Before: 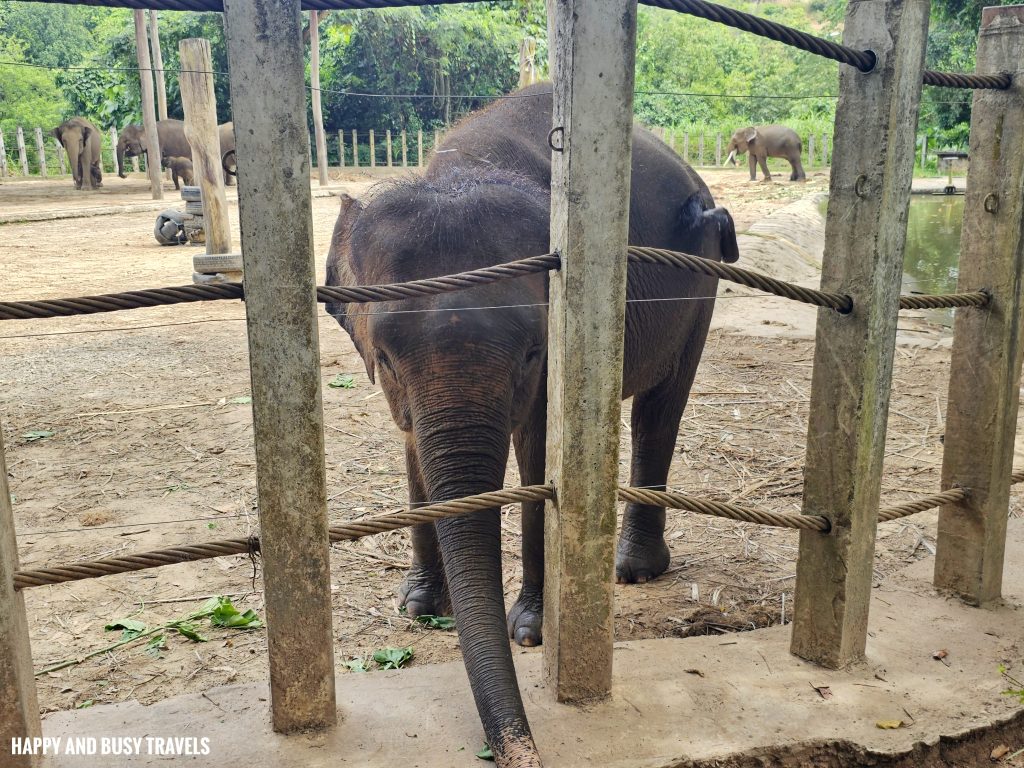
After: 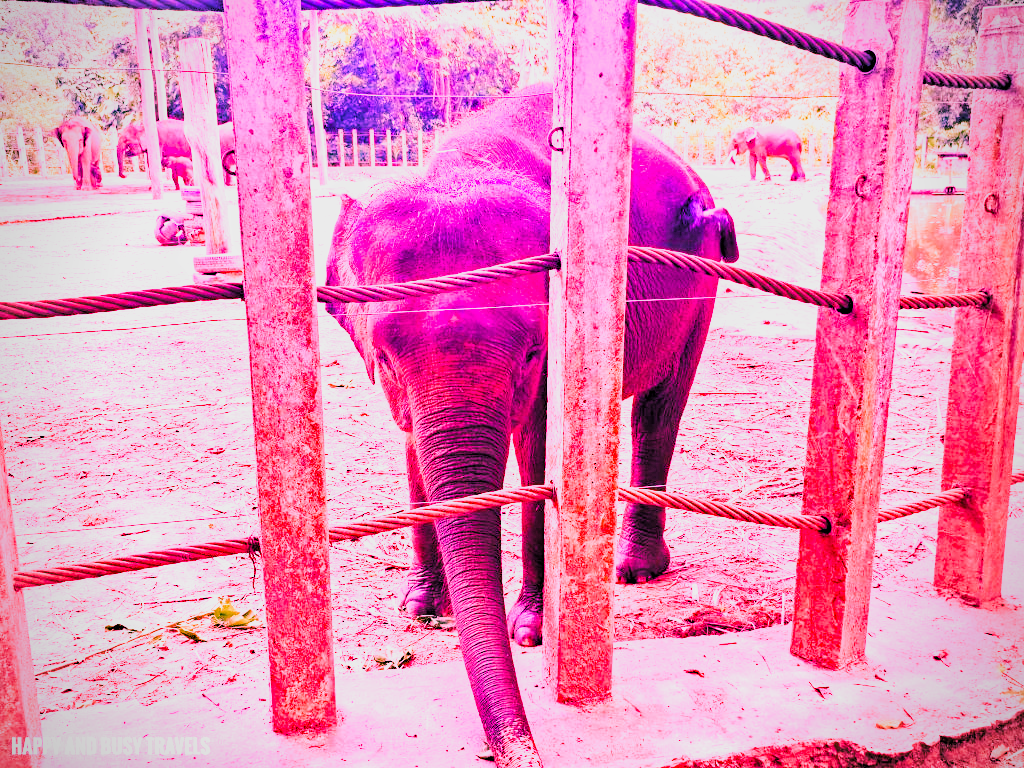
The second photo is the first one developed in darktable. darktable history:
raw chromatic aberrations: on, module defaults
color balance rgb: perceptual saturation grading › global saturation 25%, perceptual brilliance grading › mid-tones 10%, perceptual brilliance grading › shadows 15%, global vibrance 20%
filmic rgb: black relative exposure -7.65 EV, white relative exposure 4.56 EV, hardness 3.61
highlight reconstruction: method reconstruct color, iterations 1, diameter of reconstruction 64 px
hot pixels: on, module defaults
lens correction: scale 1.01, crop 1, focal 85, aperture 2.8, distance 10.02, camera "Canon EOS RP", lens "Canon RF 85mm F2 MACRO IS STM"
raw denoise: x [[0, 0.25, 0.5, 0.75, 1] ×4]
tone equalizer "mask blending: all purposes": on, module defaults
white balance: red 2.129, blue 1.575
local contrast: highlights 100%, shadows 100%, detail 120%, midtone range 0.2
contrast brightness saturation: contrast 0.2, brightness 0.16, saturation 0.22
exposure: black level correction -0.002, exposure 0.54 EV, compensate highlight preservation false
filmic: grey point source 18, black point source -8.65, white point source 2.45, grey point target 18, white point target 100, output power 2.2, latitude stops 2, contrast 1.5, saturation 100, global saturation 100
haze removal: strength 0.29, distance 0.25, compatibility mode true, adaptive false
vibrance: on, module defaults
vignetting: fall-off radius 60.92%
